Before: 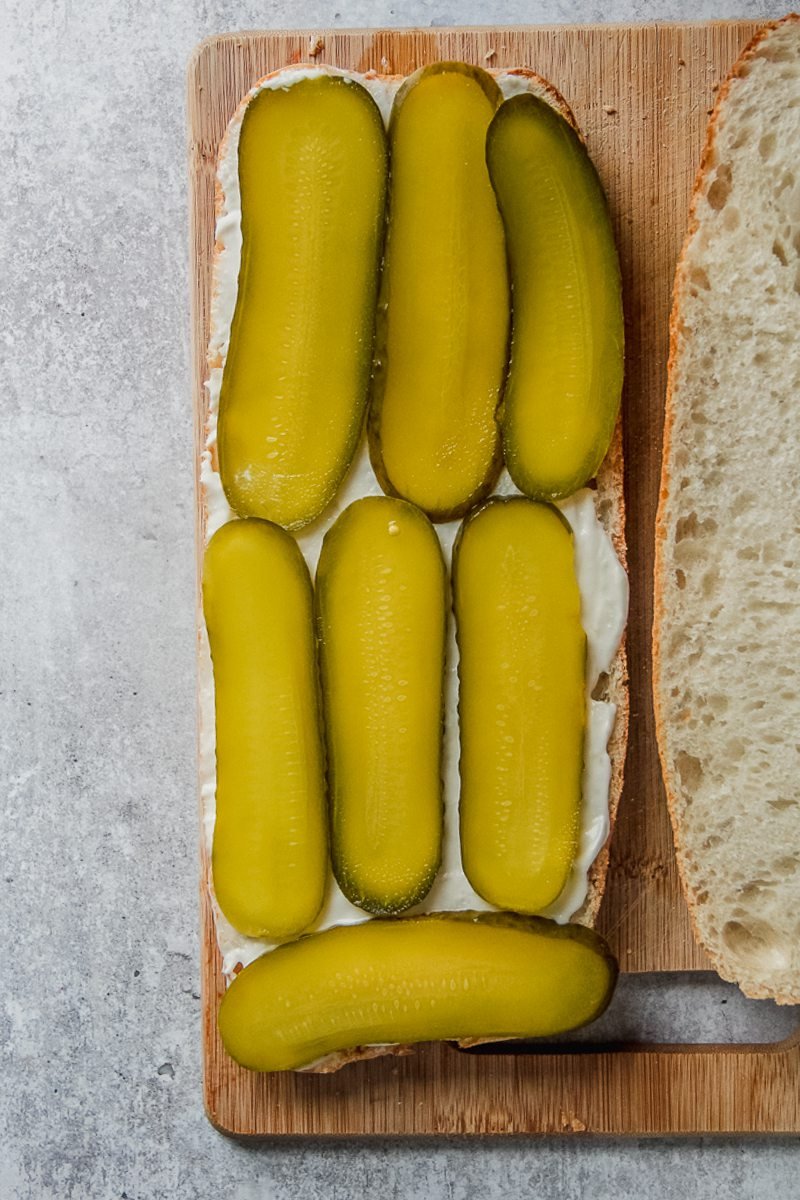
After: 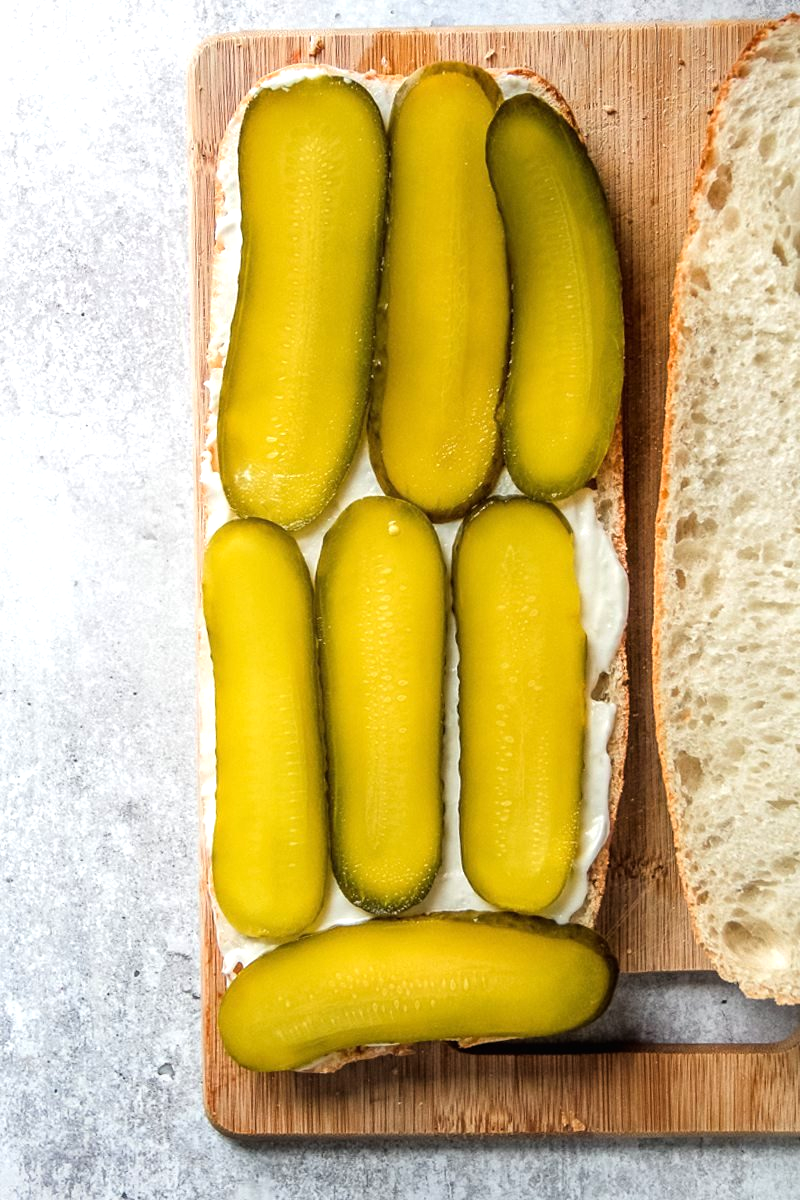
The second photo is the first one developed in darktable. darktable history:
tone equalizer: -8 EV -0.71 EV, -7 EV -0.677 EV, -6 EV -0.572 EV, -5 EV -0.374 EV, -3 EV 0.384 EV, -2 EV 0.6 EV, -1 EV 0.68 EV, +0 EV 0.765 EV
